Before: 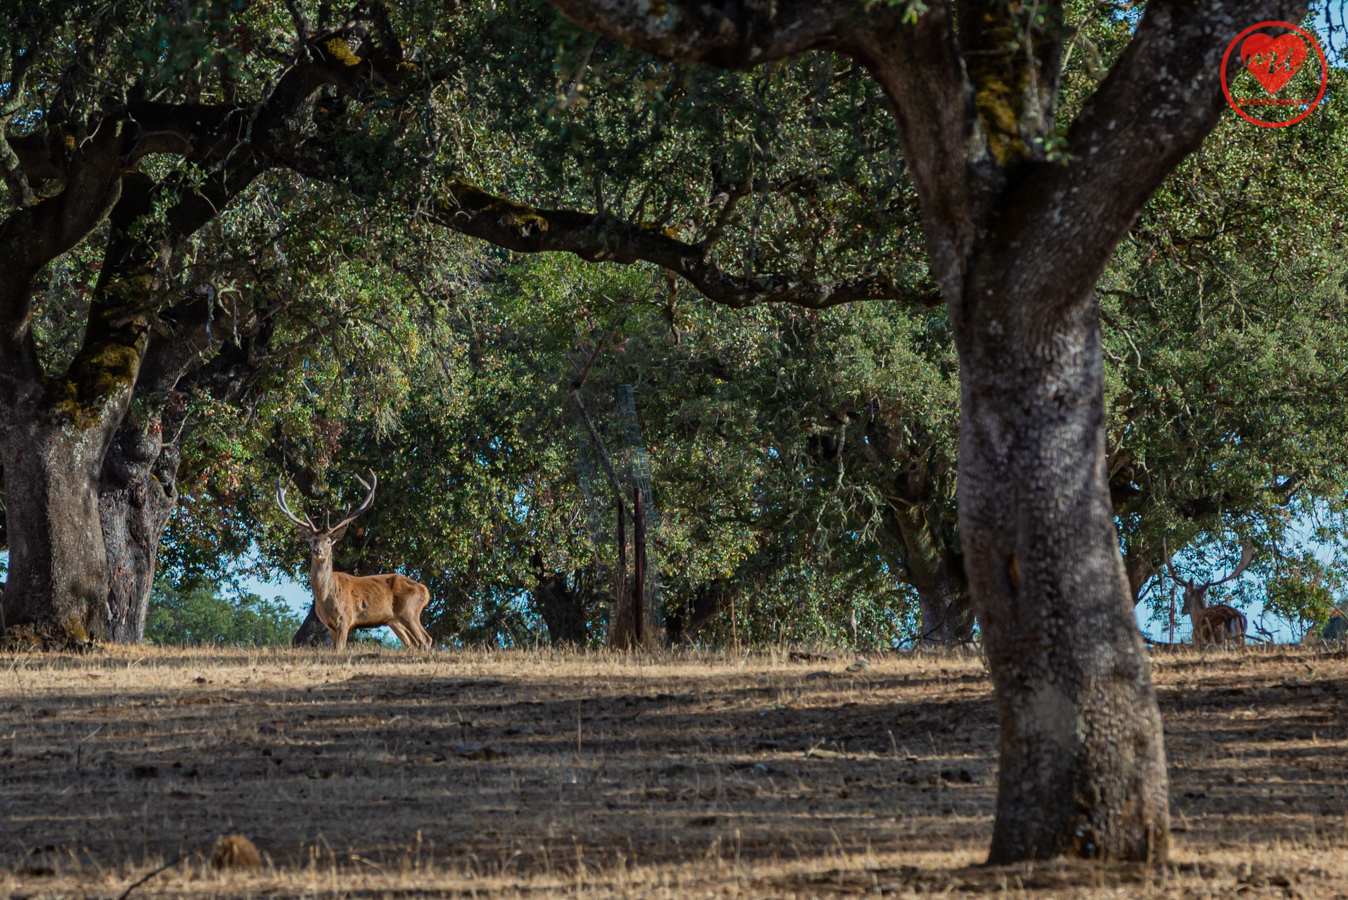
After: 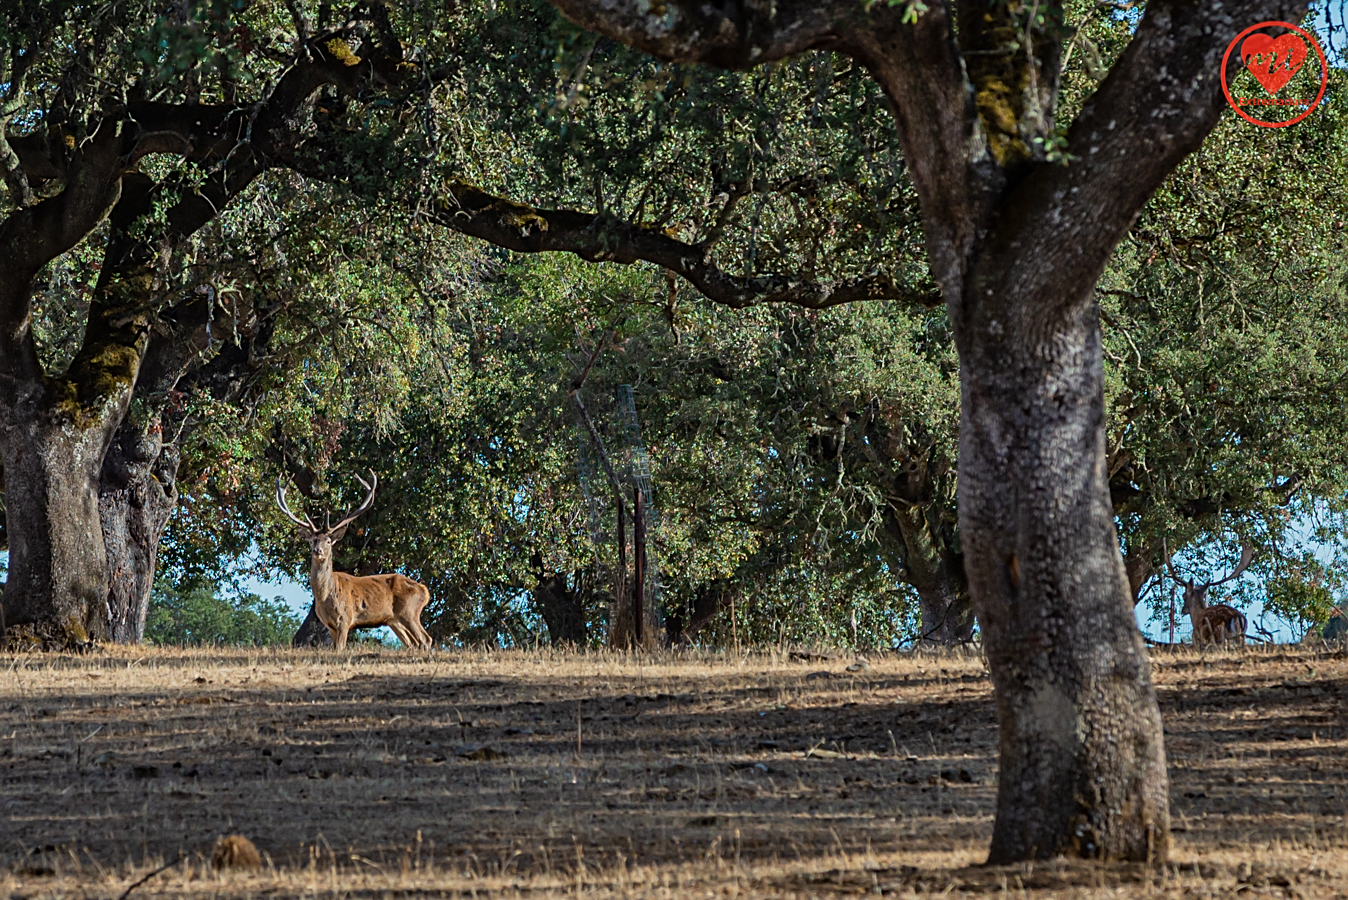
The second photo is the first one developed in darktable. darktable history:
shadows and highlights: shadows 37.27, highlights -28.18, soften with gaussian
sharpen: on, module defaults
